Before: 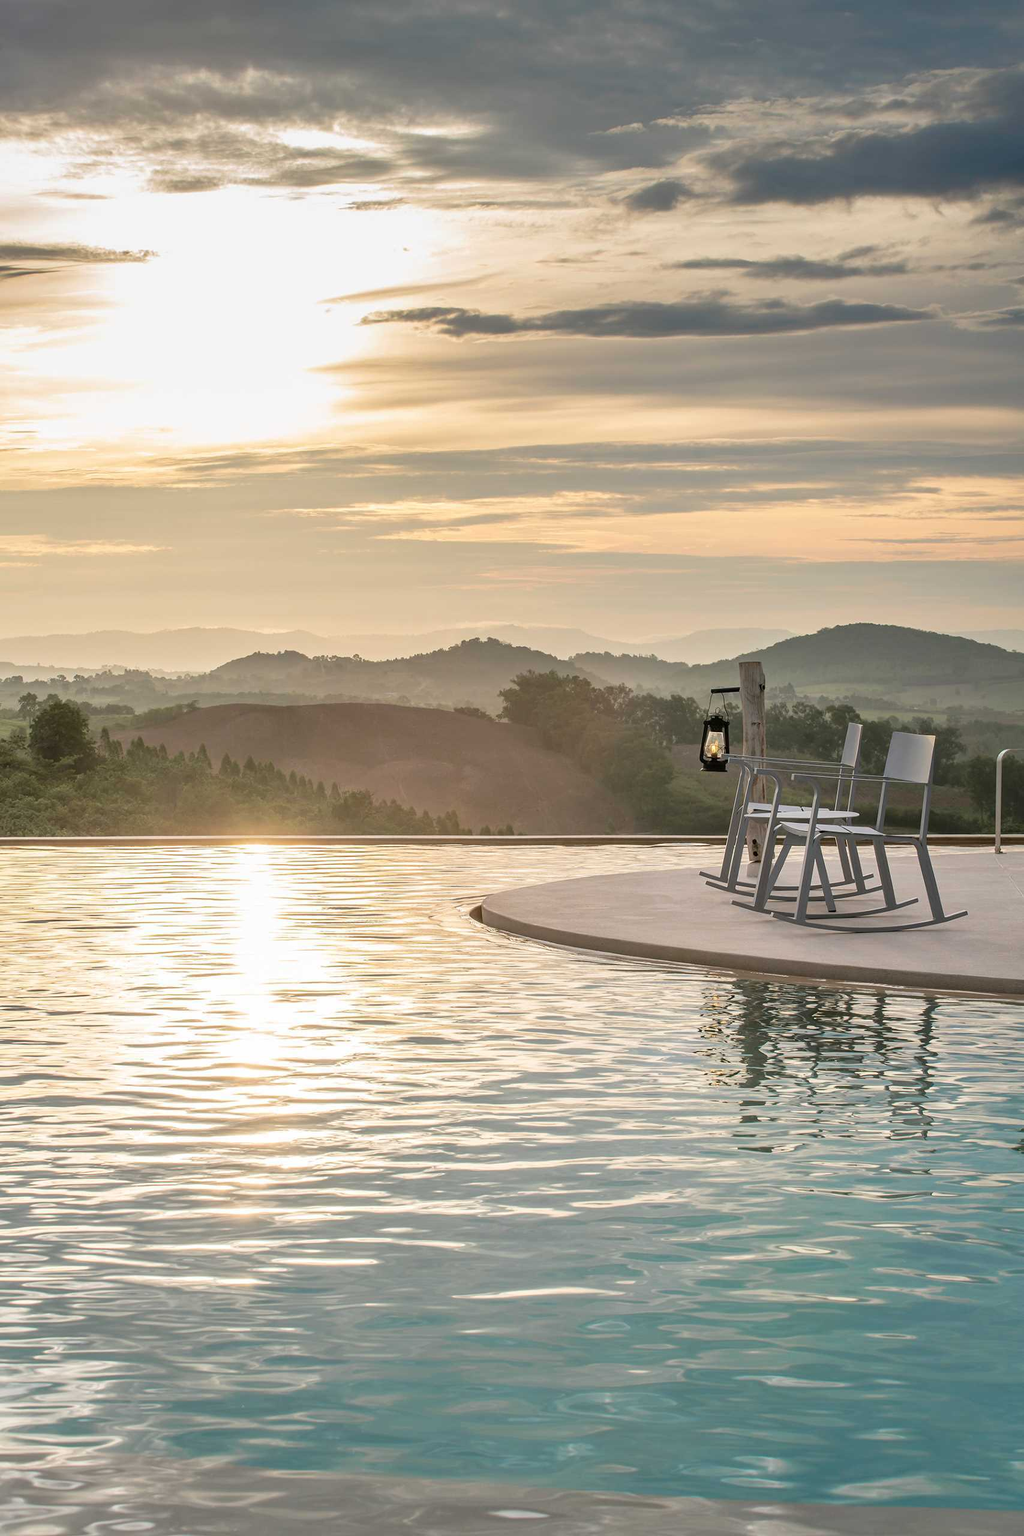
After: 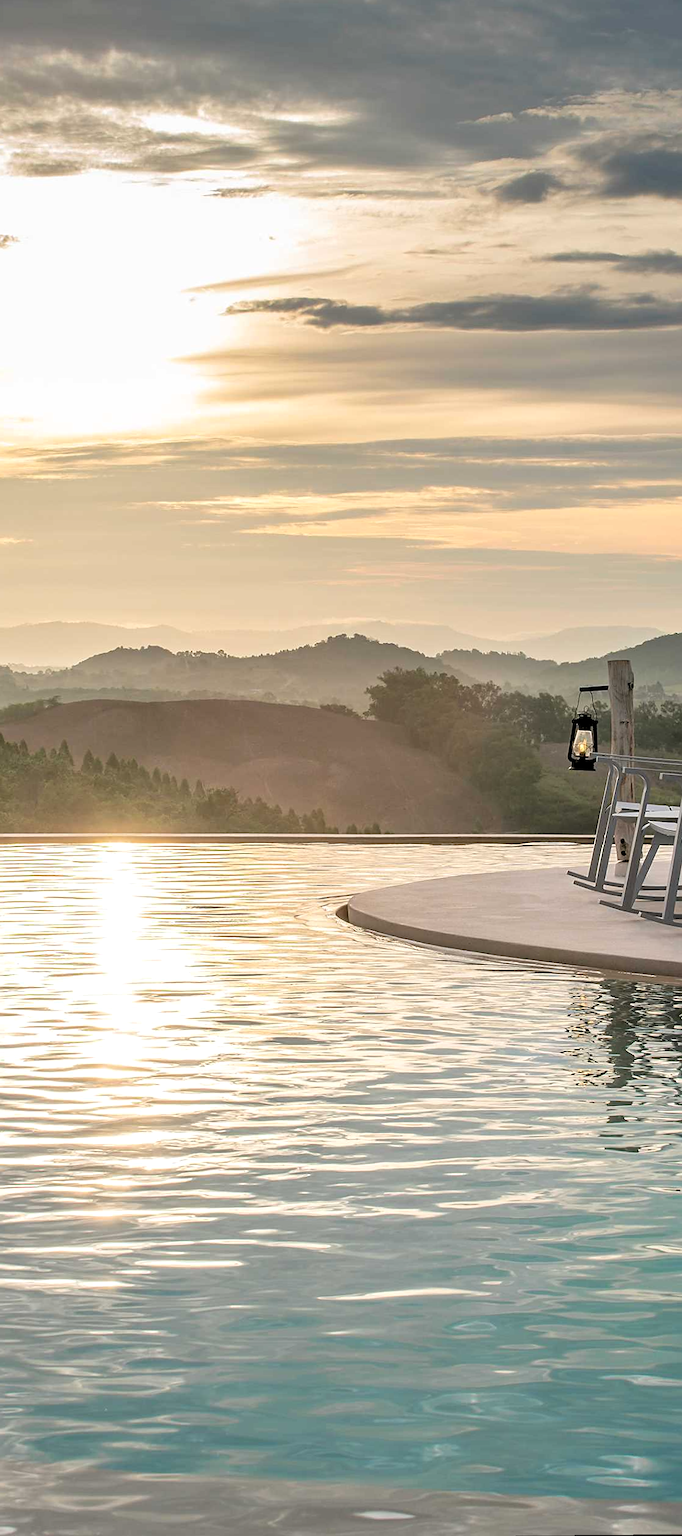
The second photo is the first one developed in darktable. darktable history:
crop and rotate: left 13.537%, right 19.796%
levels: levels [0.073, 0.497, 0.972]
rotate and perspective: rotation 0.174°, lens shift (vertical) 0.013, lens shift (horizontal) 0.019, shear 0.001, automatic cropping original format, crop left 0.007, crop right 0.991, crop top 0.016, crop bottom 0.997
sharpen: radius 1.864, amount 0.398, threshold 1.271
